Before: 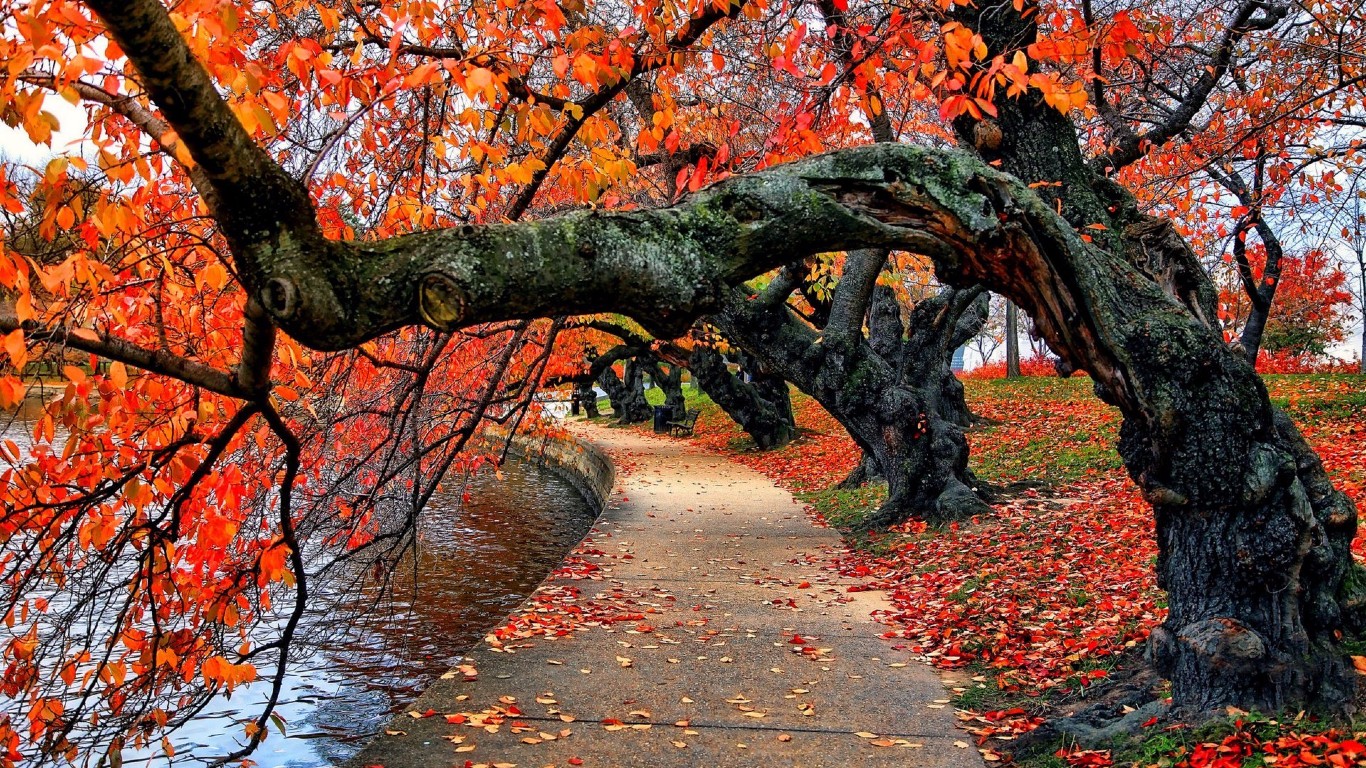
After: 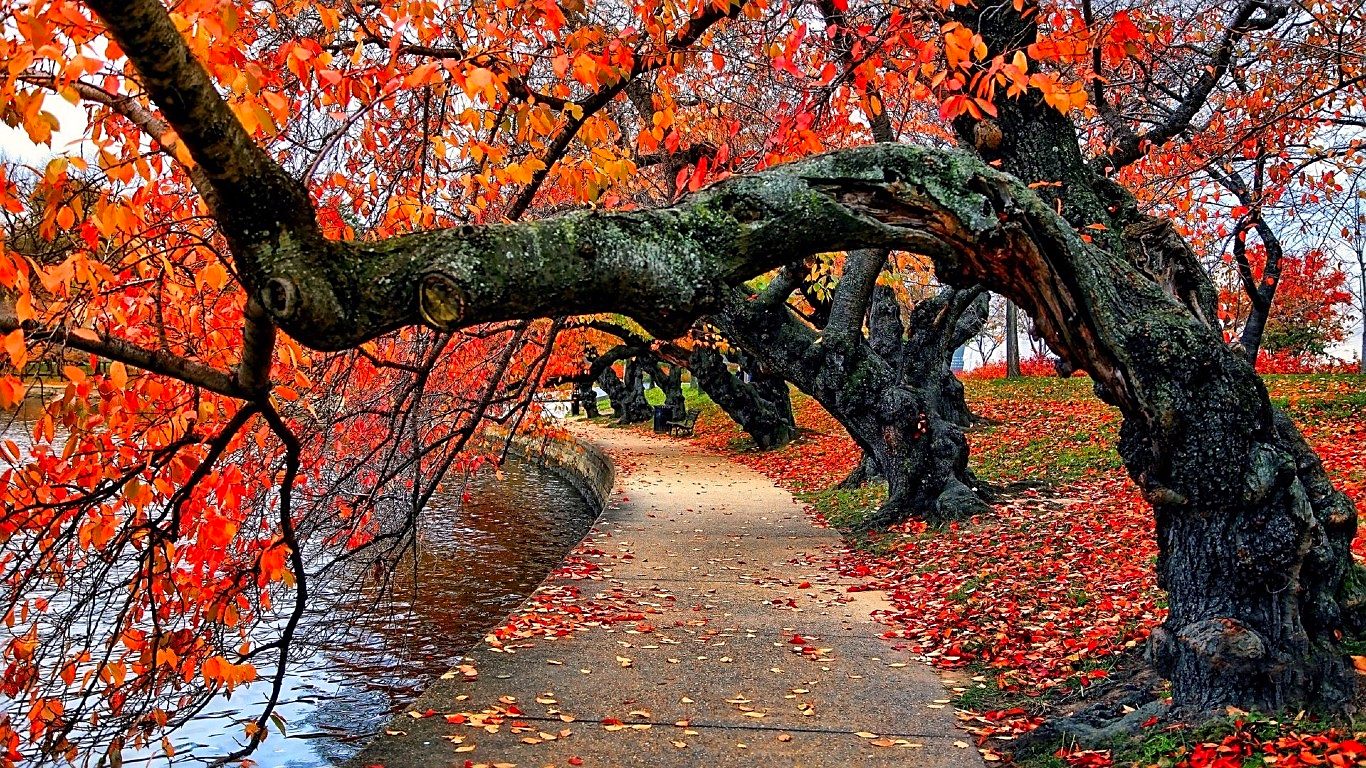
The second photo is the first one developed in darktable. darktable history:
contrast brightness saturation: contrast 0.04, saturation 0.07
sharpen: on, module defaults
